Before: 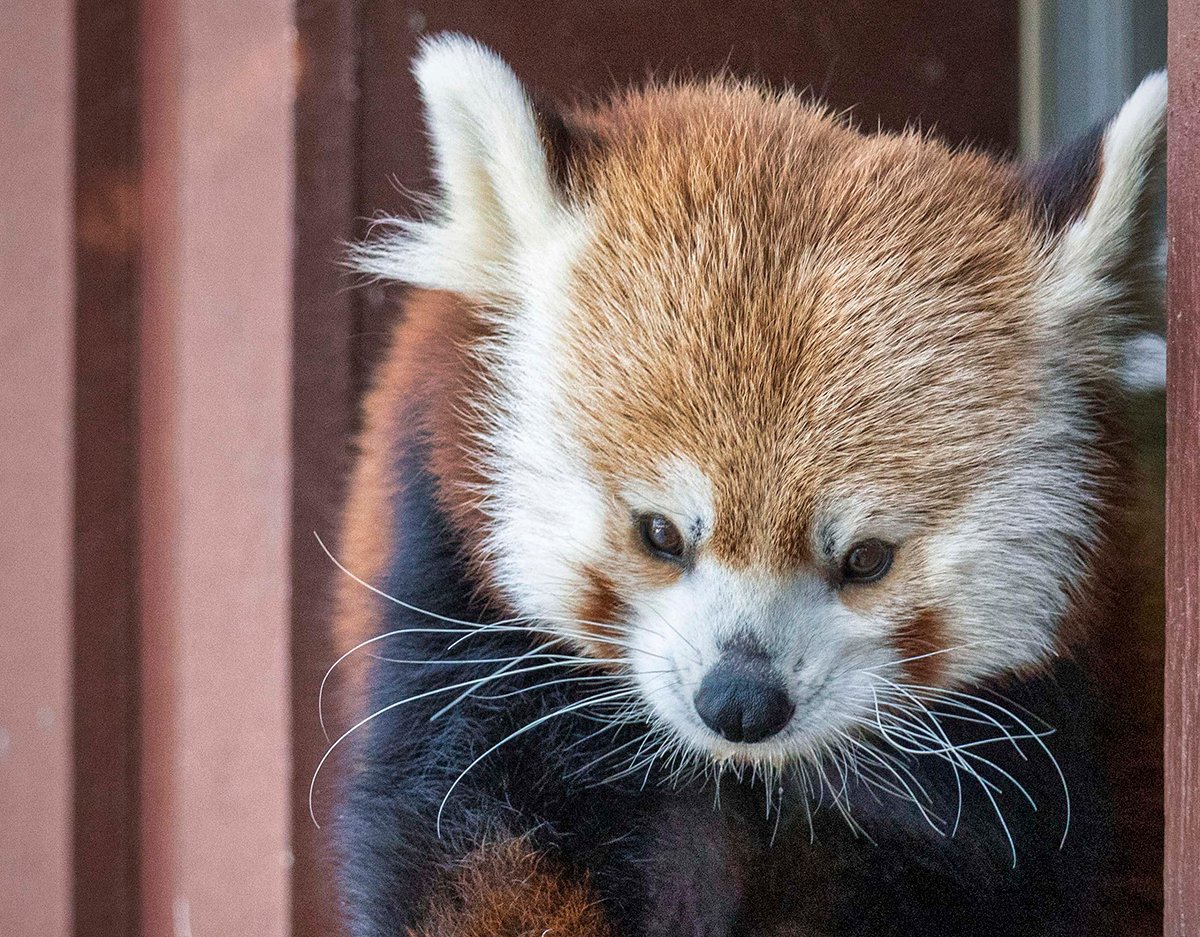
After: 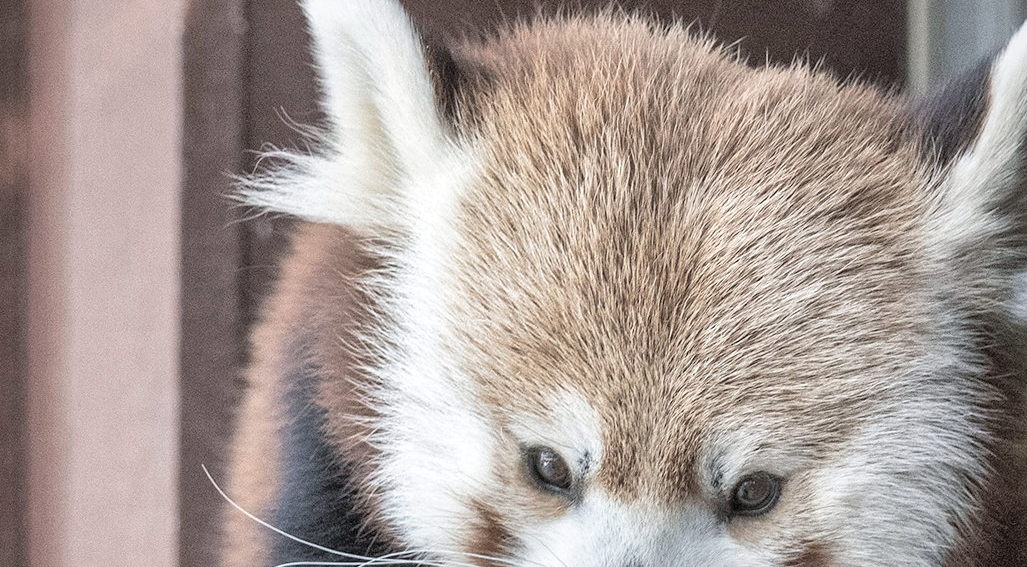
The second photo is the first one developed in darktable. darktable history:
crop and rotate: left 9.343%, top 7.256%, right 5.068%, bottom 32.135%
contrast brightness saturation: brightness 0.186, saturation -0.496
local contrast: mode bilateral grid, contrast 20, coarseness 51, detail 119%, midtone range 0.2
